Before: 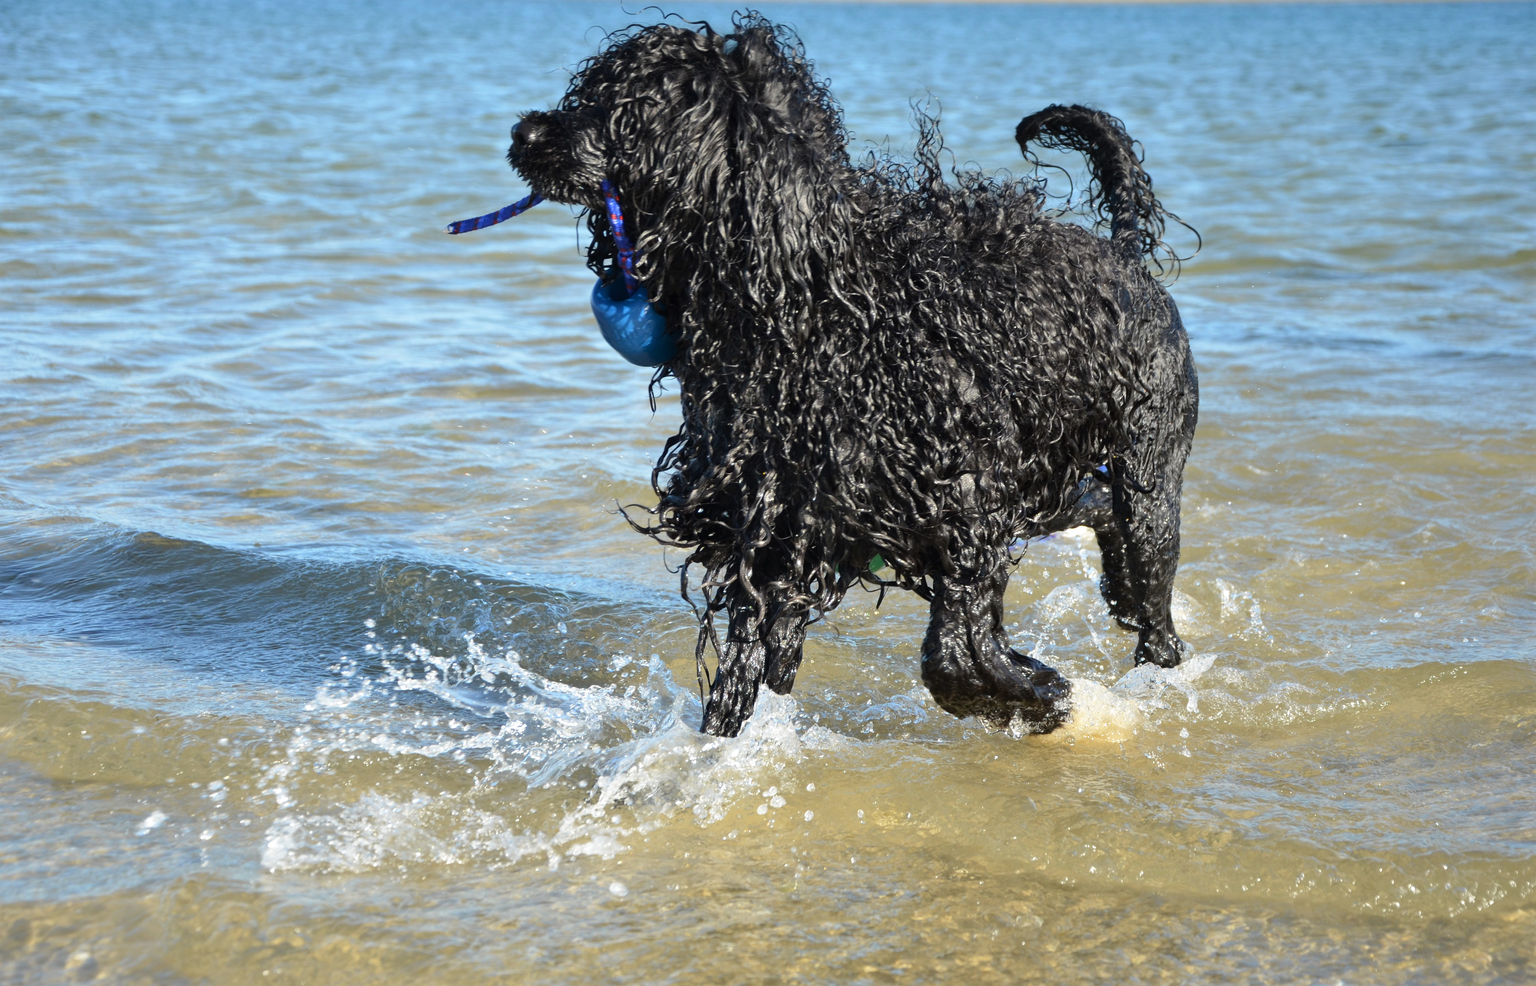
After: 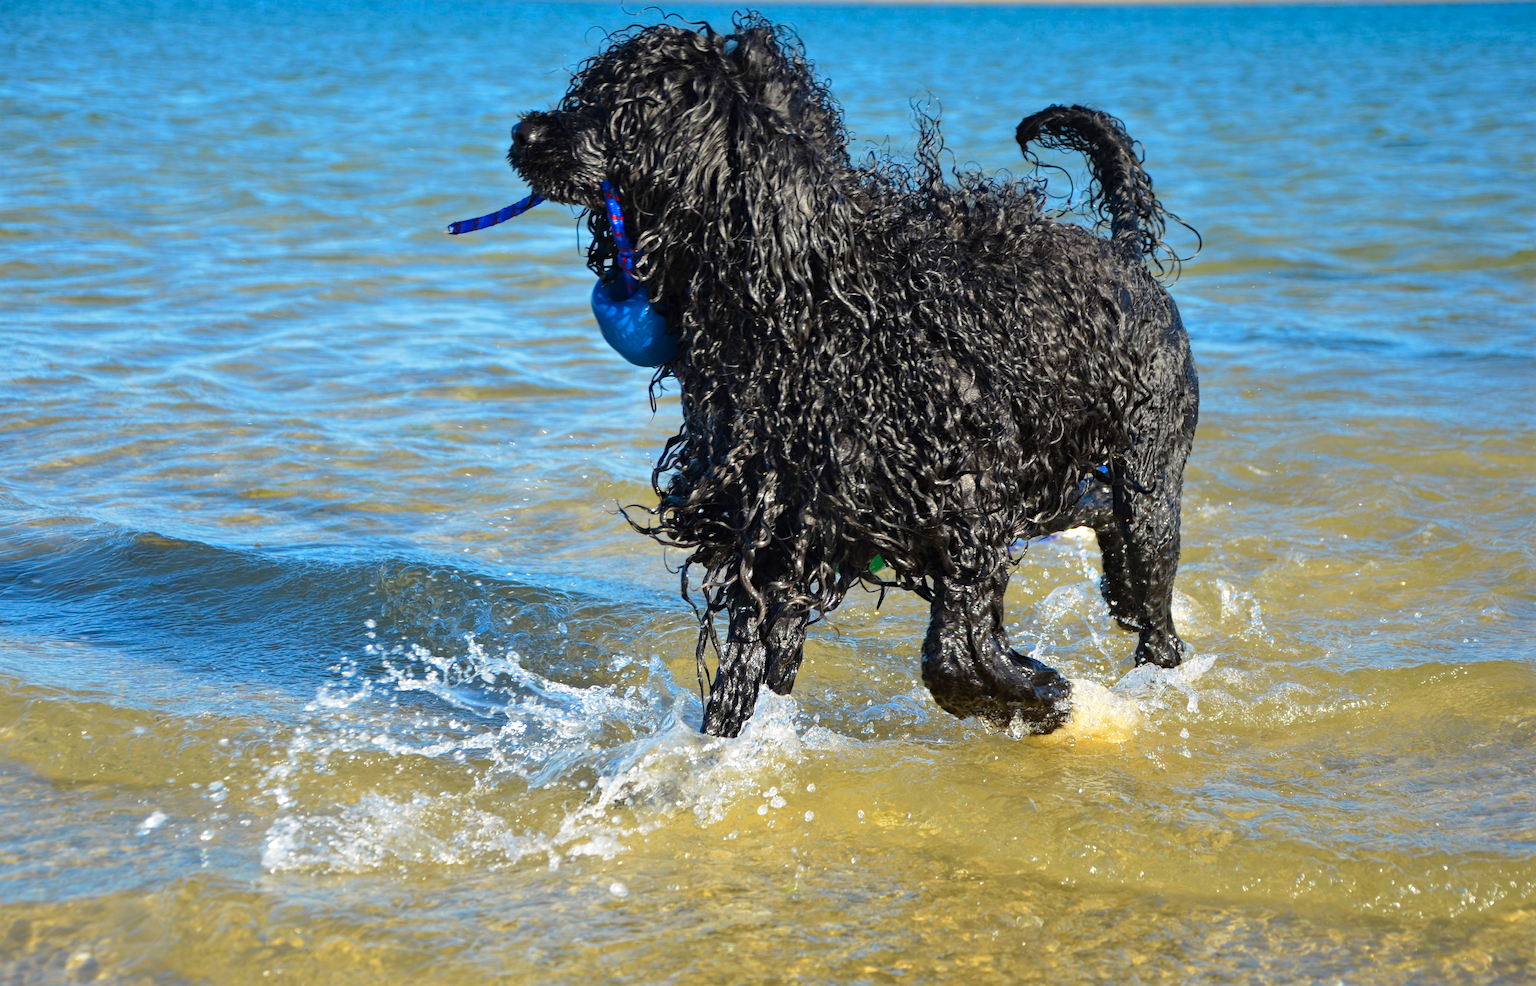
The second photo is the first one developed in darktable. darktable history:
exposure: compensate highlight preservation false
haze removal: compatibility mode true, adaptive false
color zones: curves: ch0 [(0, 0.613) (0.01, 0.613) (0.245, 0.448) (0.498, 0.529) (0.642, 0.665) (0.879, 0.777) (0.99, 0.613)]; ch1 [(0, 0) (0.143, 0) (0.286, 0) (0.429, 0) (0.571, 0) (0.714, 0) (0.857, 0)], mix -138.01%
